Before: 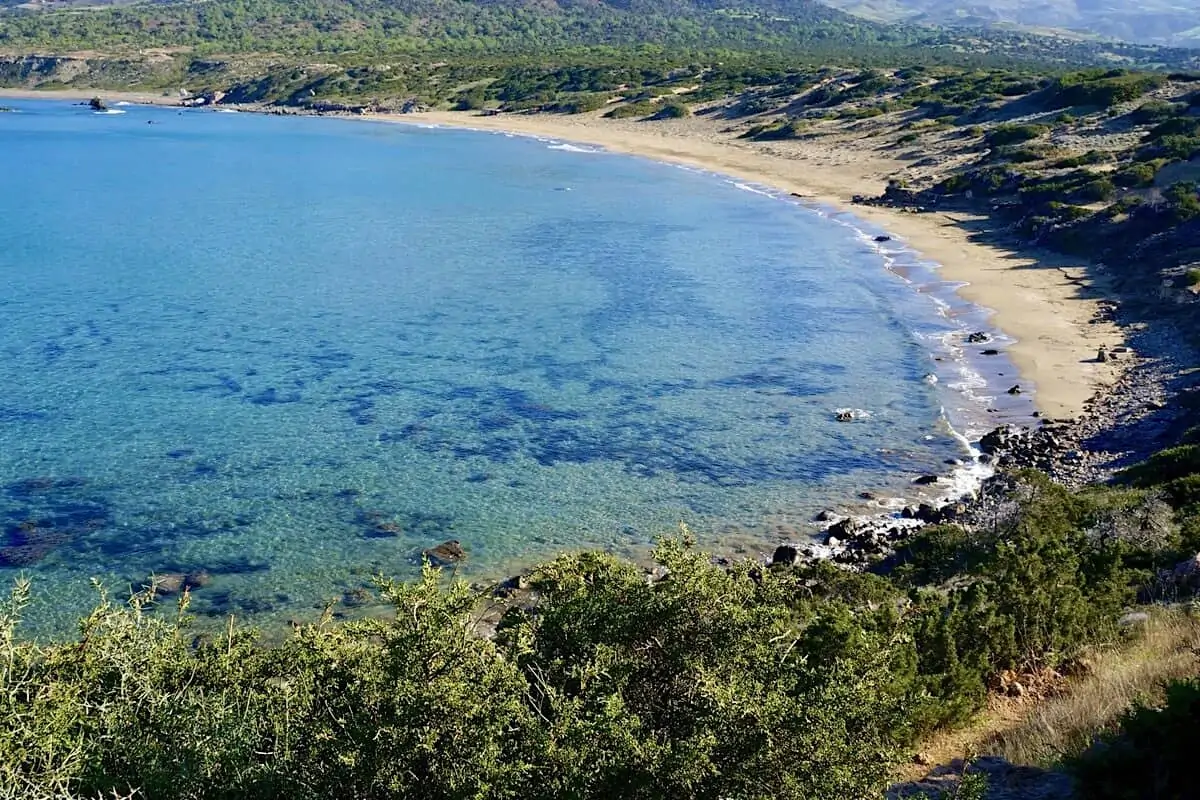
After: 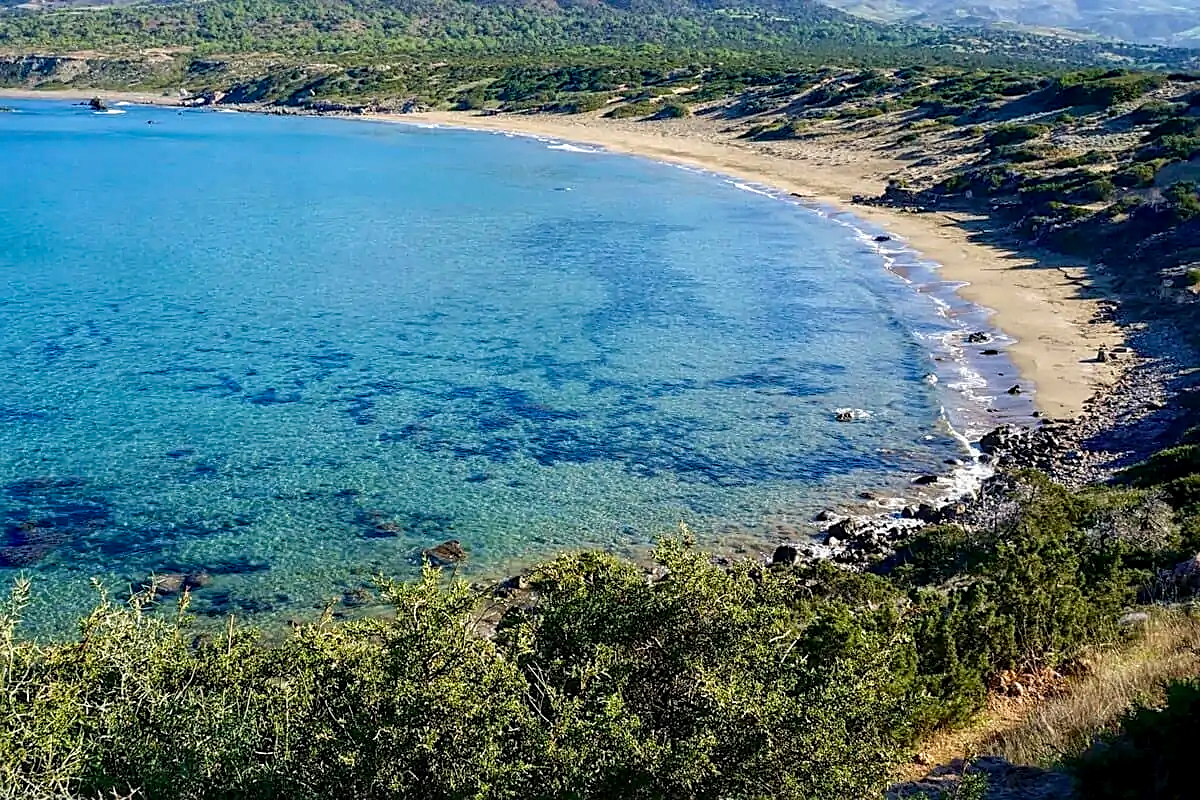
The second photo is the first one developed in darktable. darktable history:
local contrast: detail 130%
sharpen: radius 1.957
